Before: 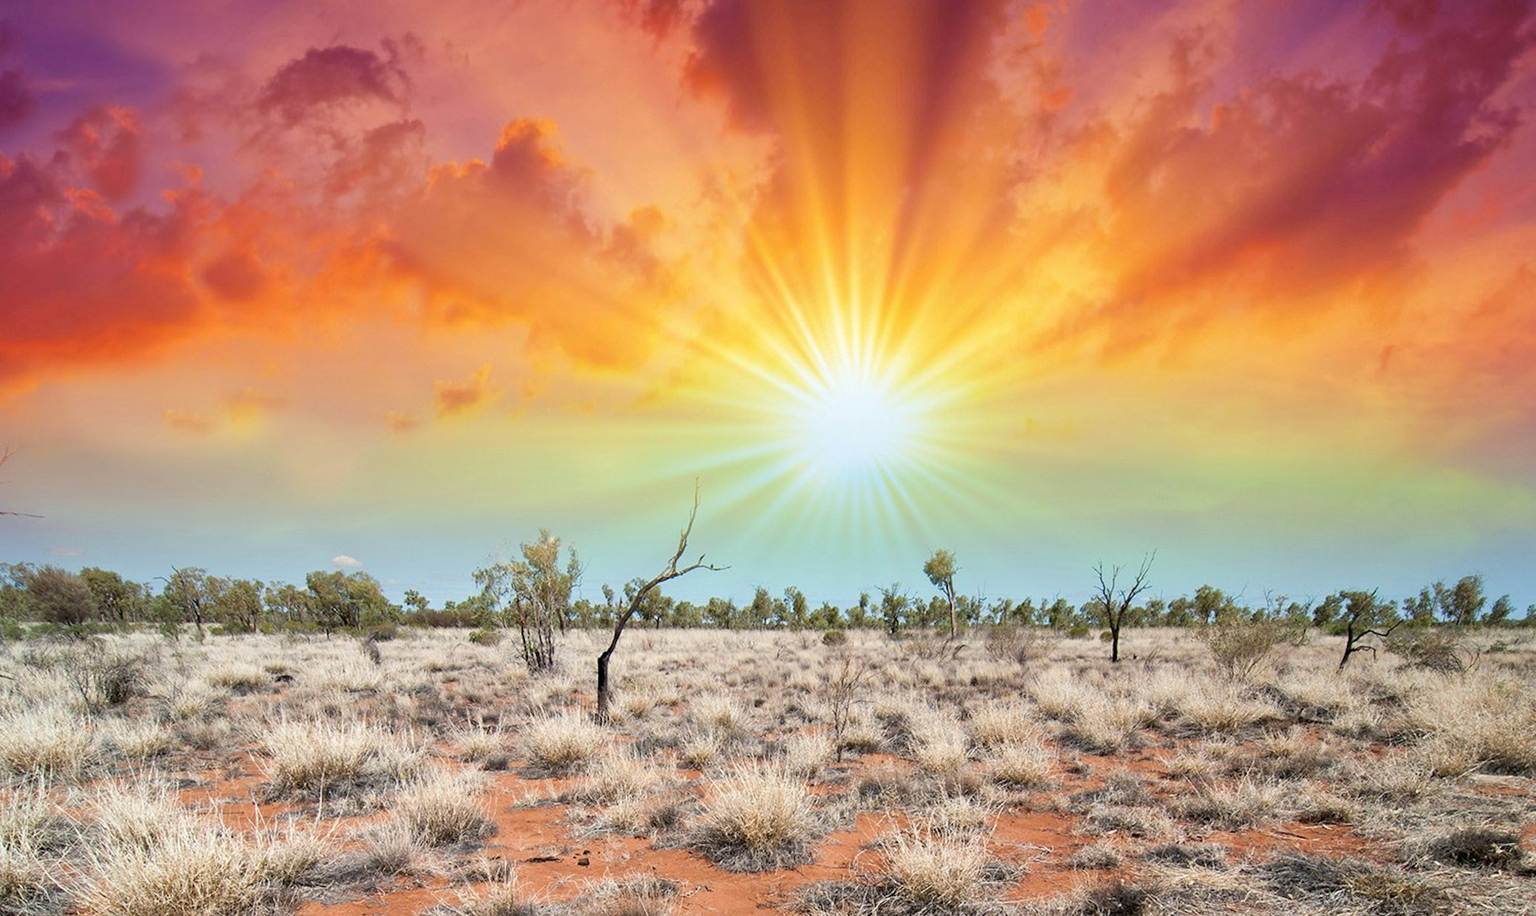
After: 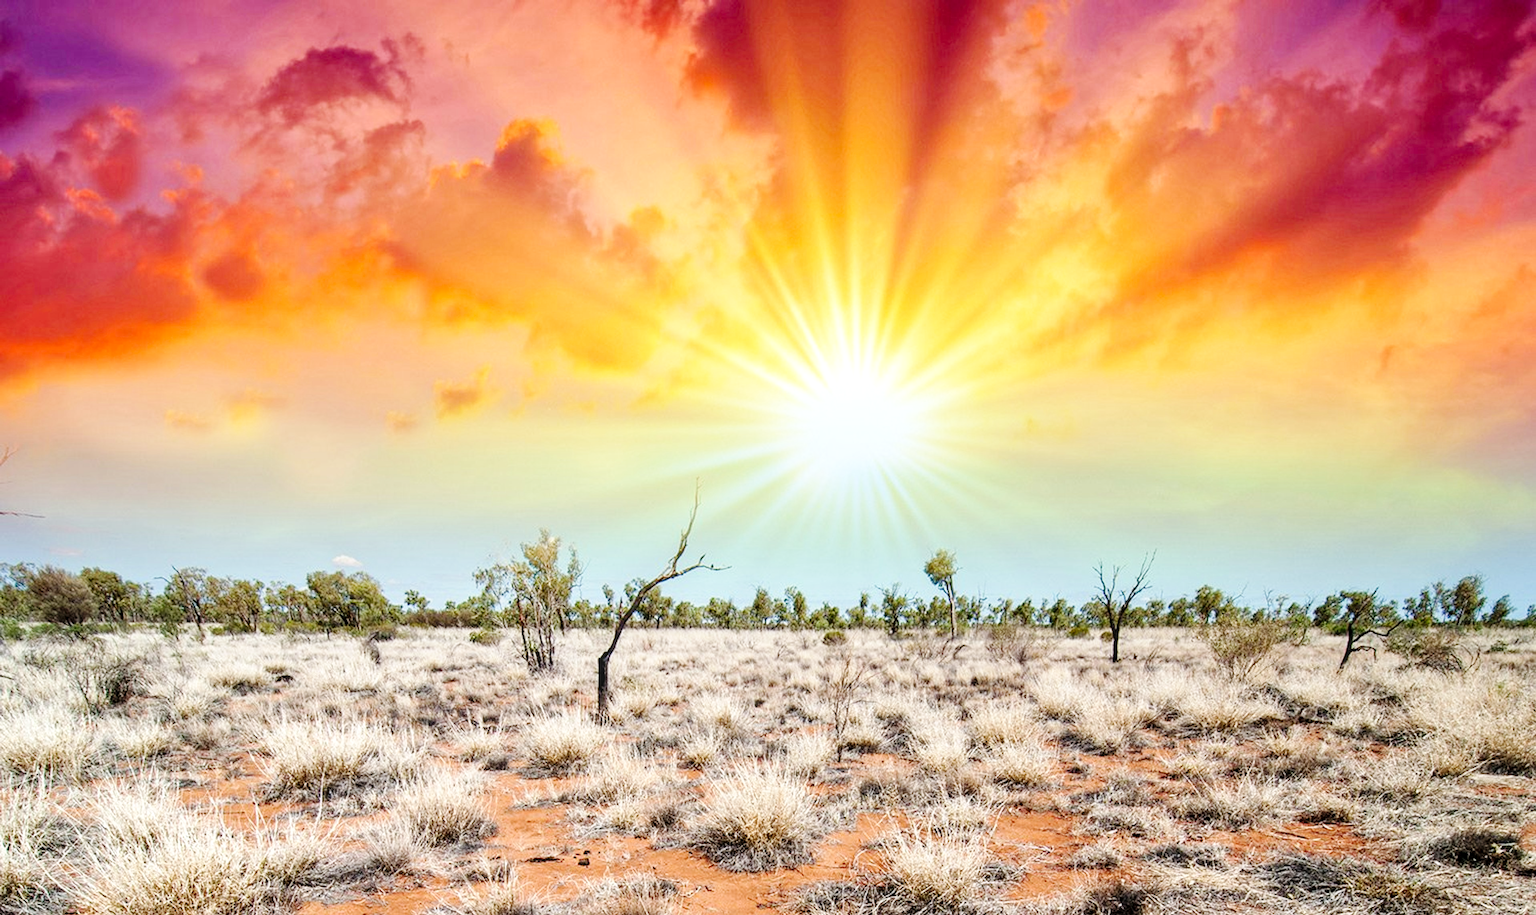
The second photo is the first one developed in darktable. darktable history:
base curve: curves: ch0 [(0, 0) (0.036, 0.025) (0.121, 0.166) (0.206, 0.329) (0.605, 0.79) (1, 1)], preserve colors none
local contrast: on, module defaults
